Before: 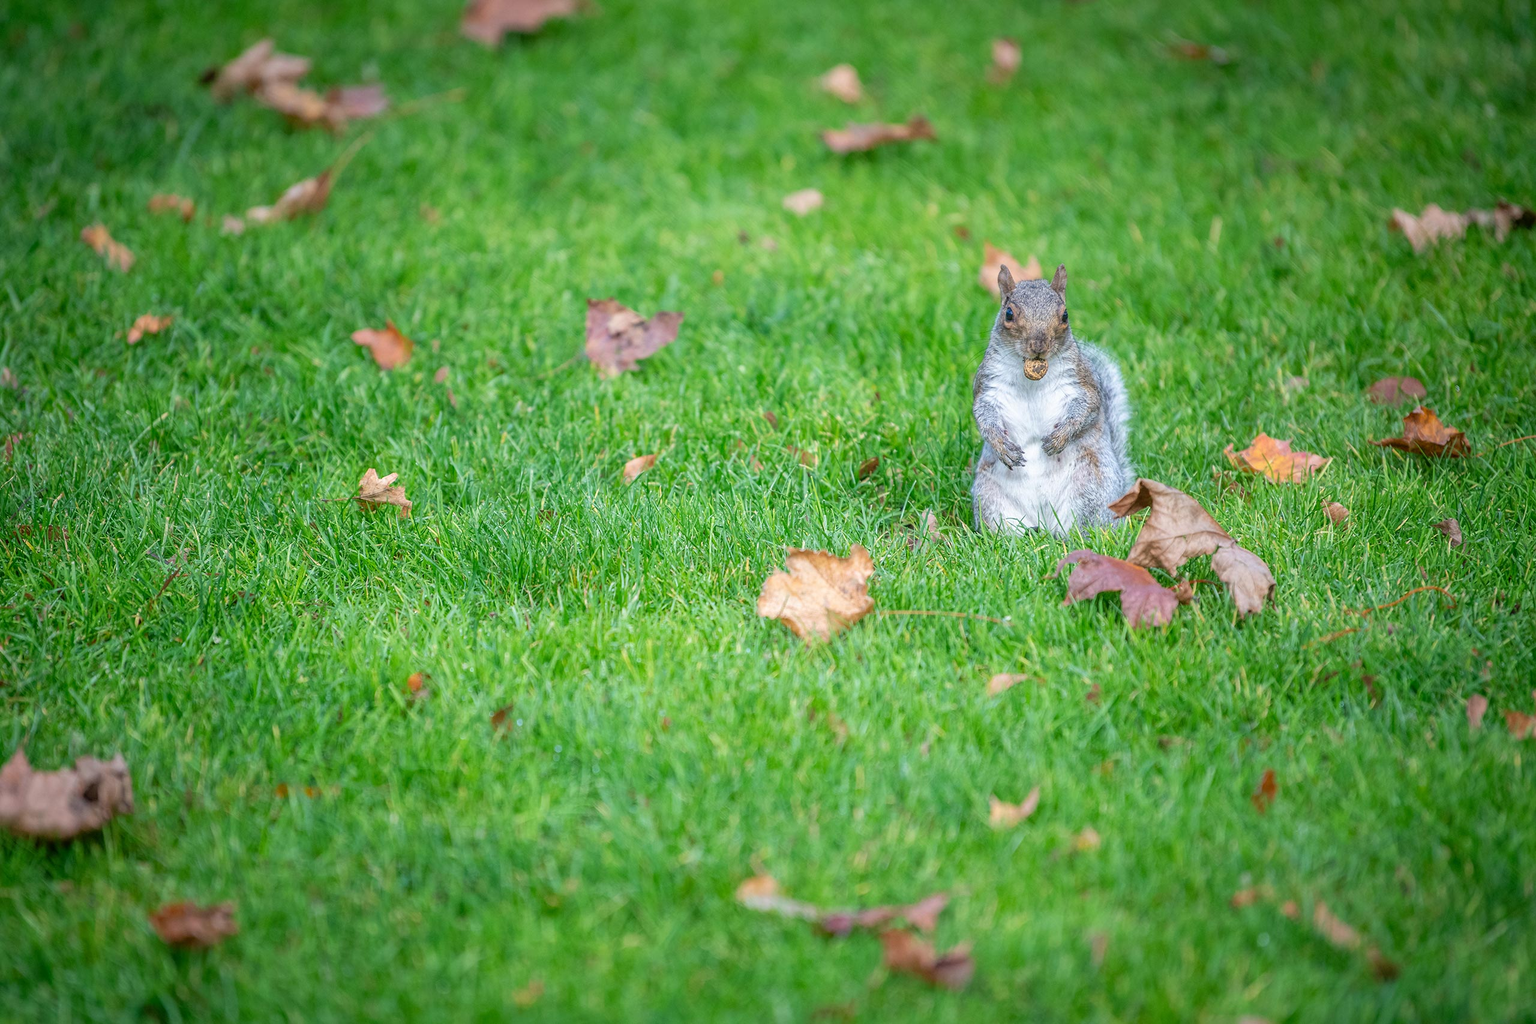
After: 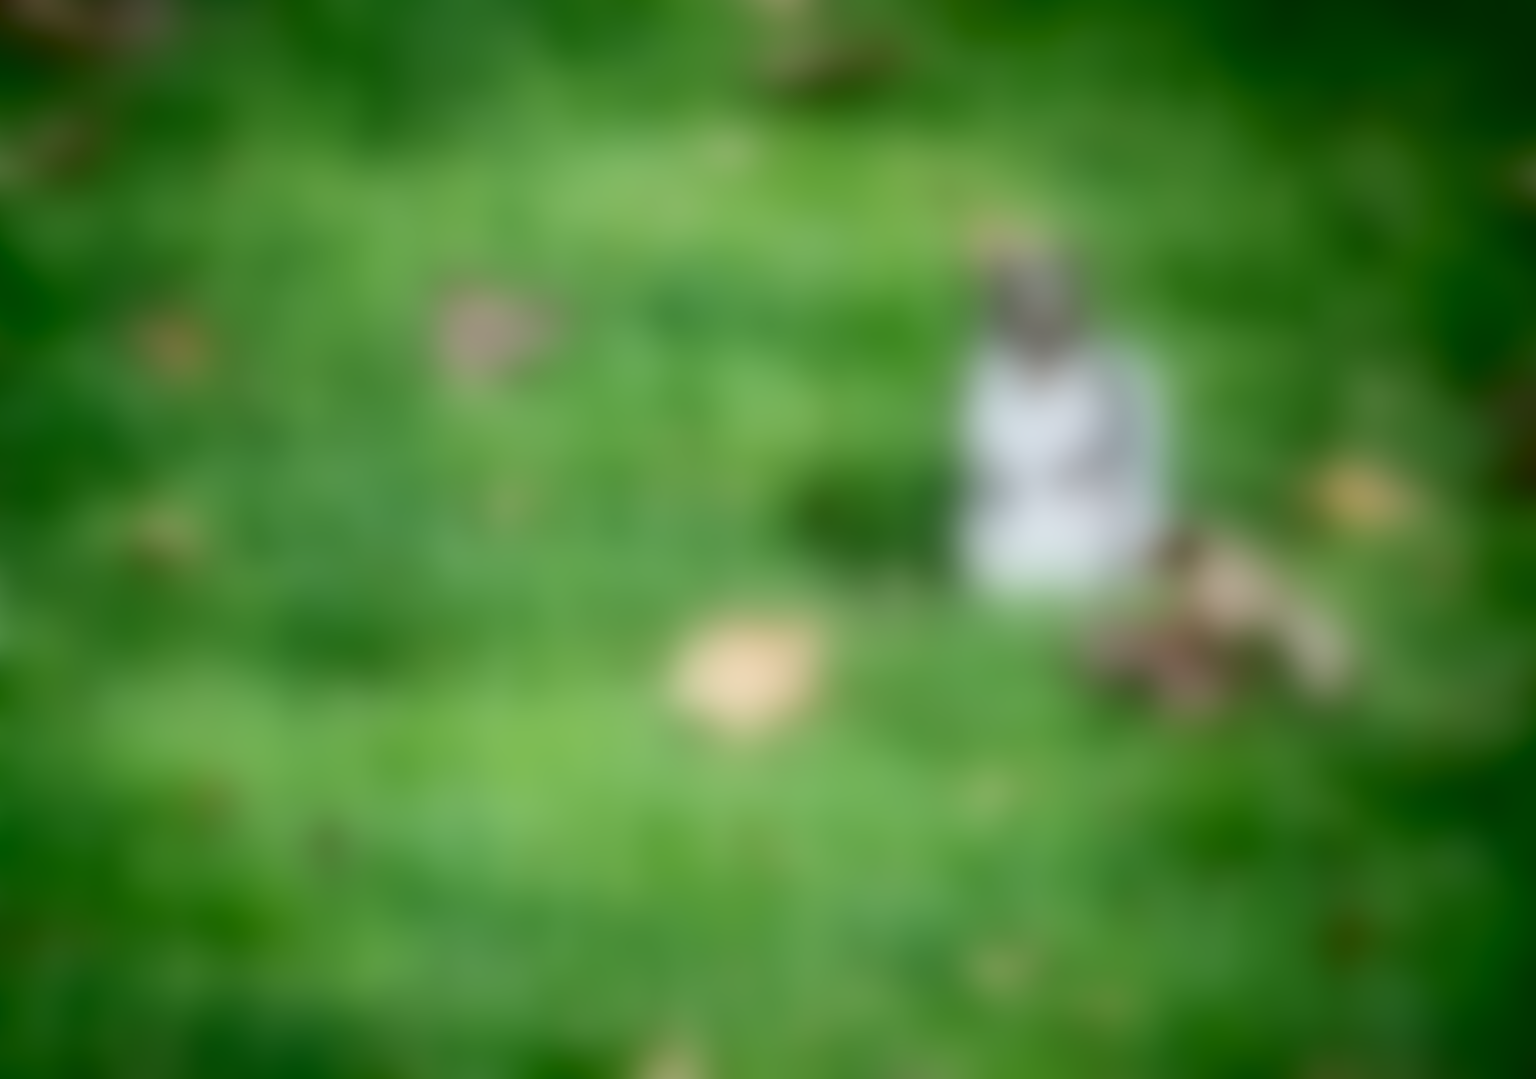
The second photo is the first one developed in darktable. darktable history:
lowpass: radius 31.92, contrast 1.72, brightness -0.98, saturation 0.94
crop: left 16.768%, top 8.653%, right 8.362%, bottom 12.485%
